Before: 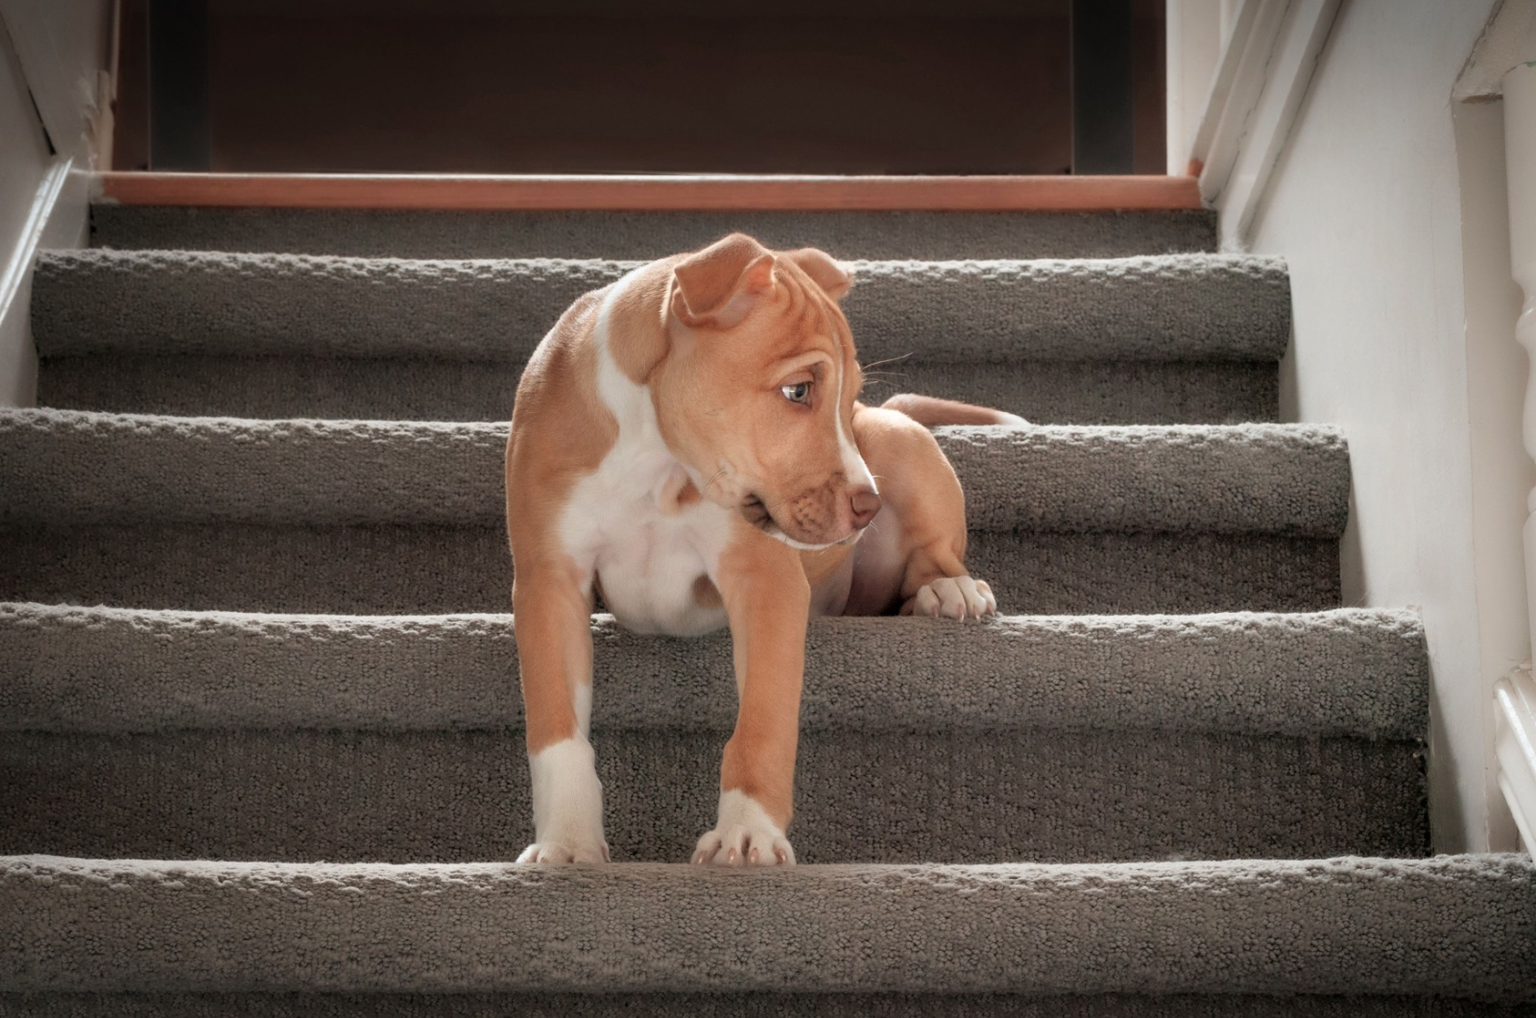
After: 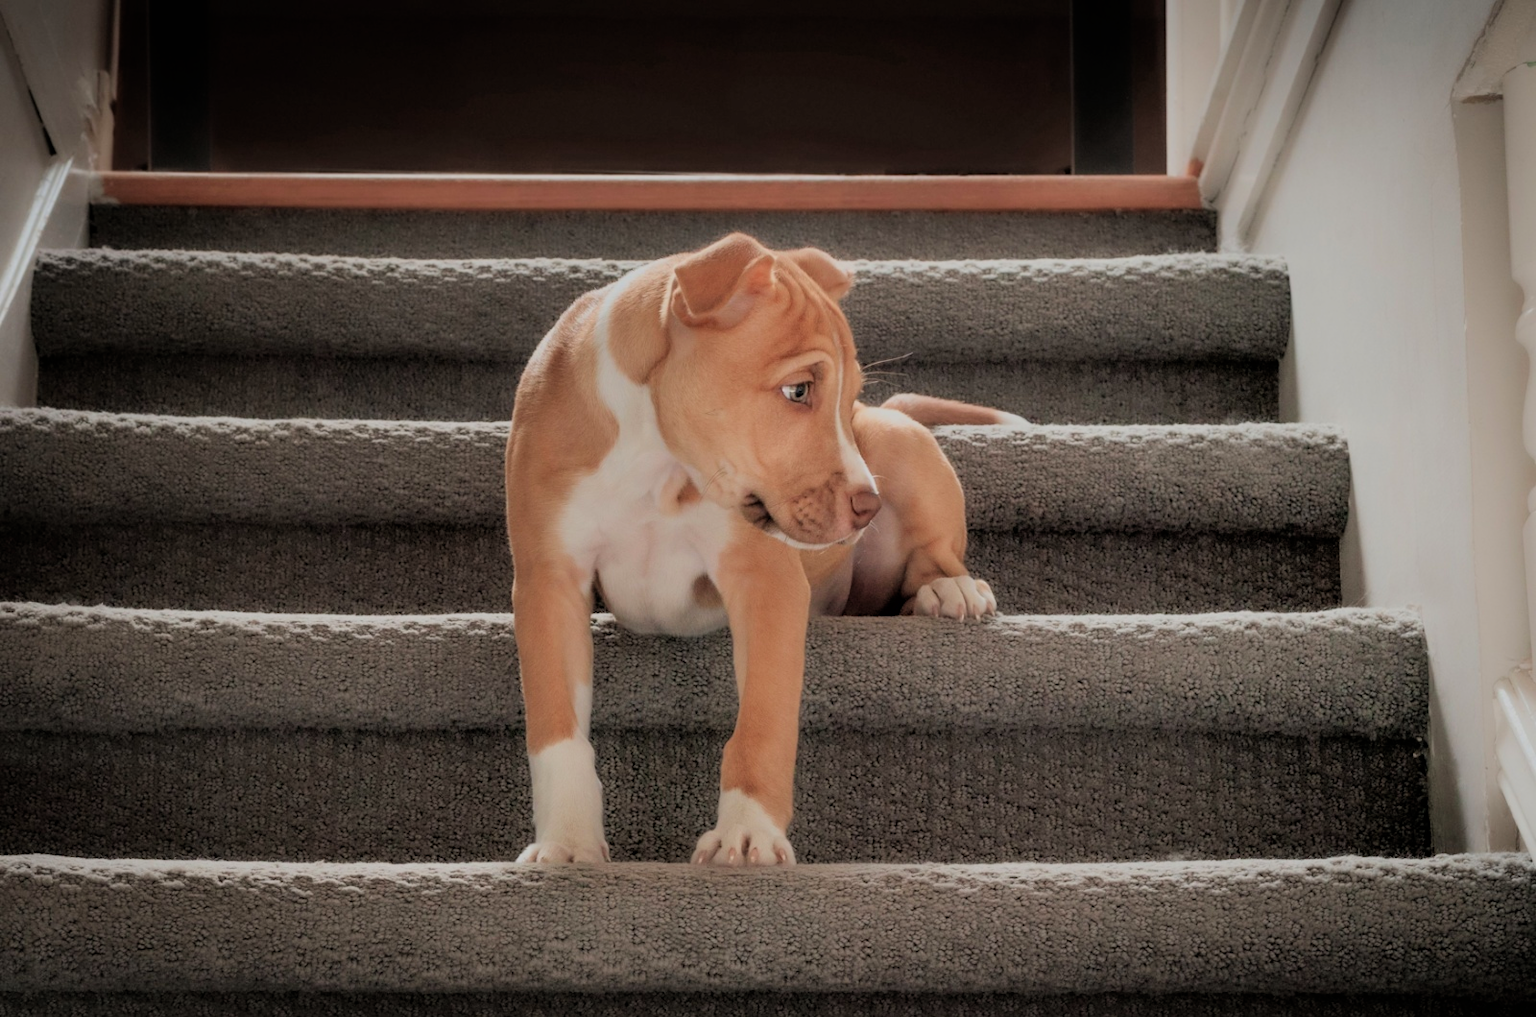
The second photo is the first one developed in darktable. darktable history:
velvia: strength 14.38%
filmic rgb: black relative exposure -6.96 EV, white relative exposure 5.66 EV, threshold 2.97 EV, hardness 2.84, color science v6 (2022), enable highlight reconstruction true
